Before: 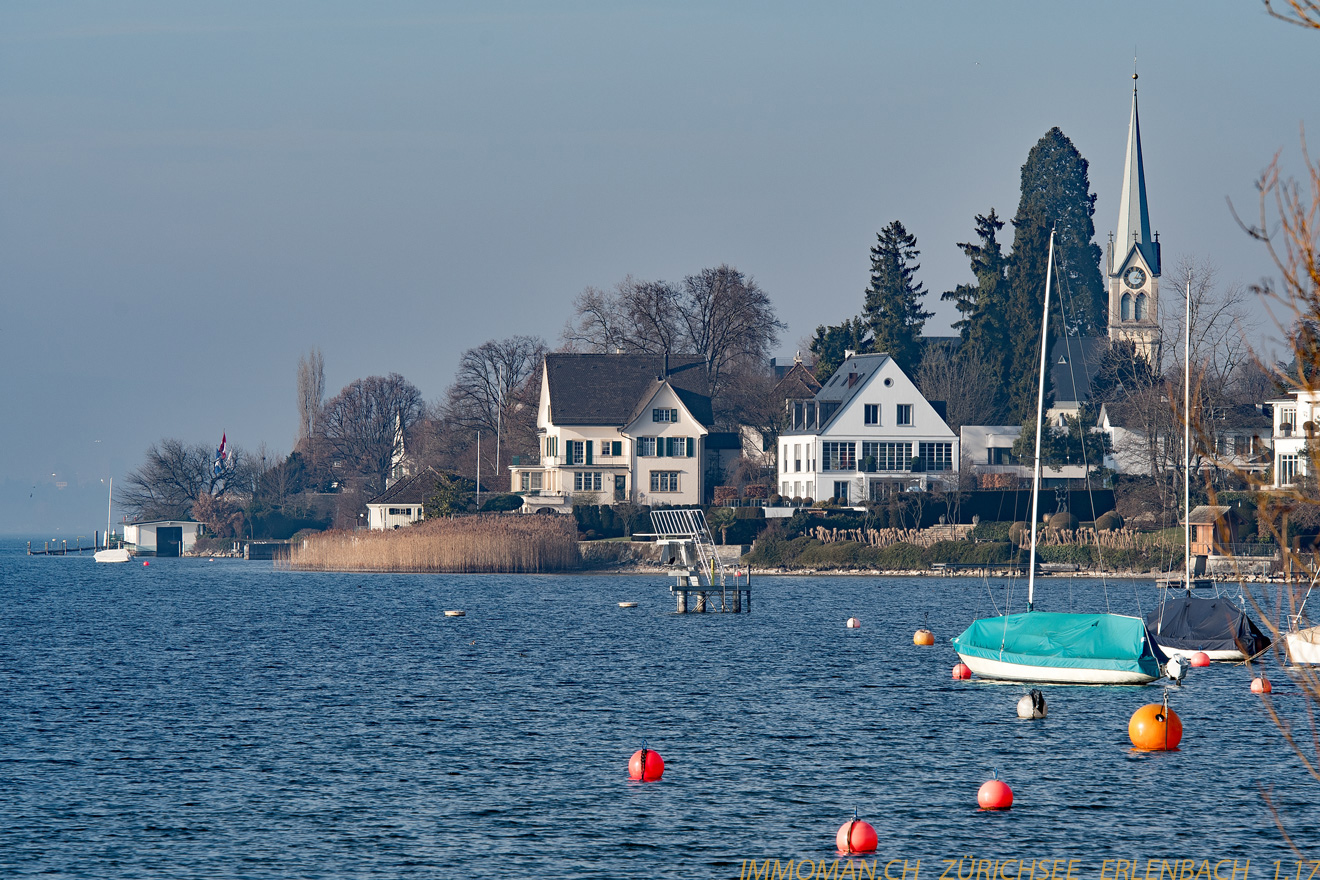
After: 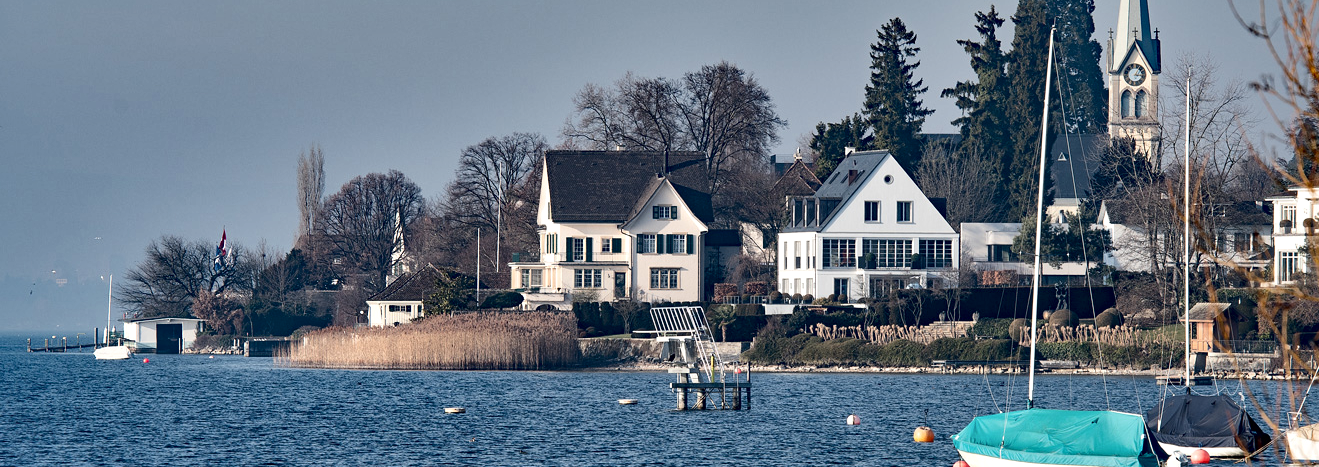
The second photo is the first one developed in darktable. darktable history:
shadows and highlights: radius 100.98, shadows 50.38, highlights -64.94, soften with gaussian
crop and rotate: top 23.262%, bottom 23.655%
local contrast: mode bilateral grid, contrast 70, coarseness 75, detail 180%, midtone range 0.2
